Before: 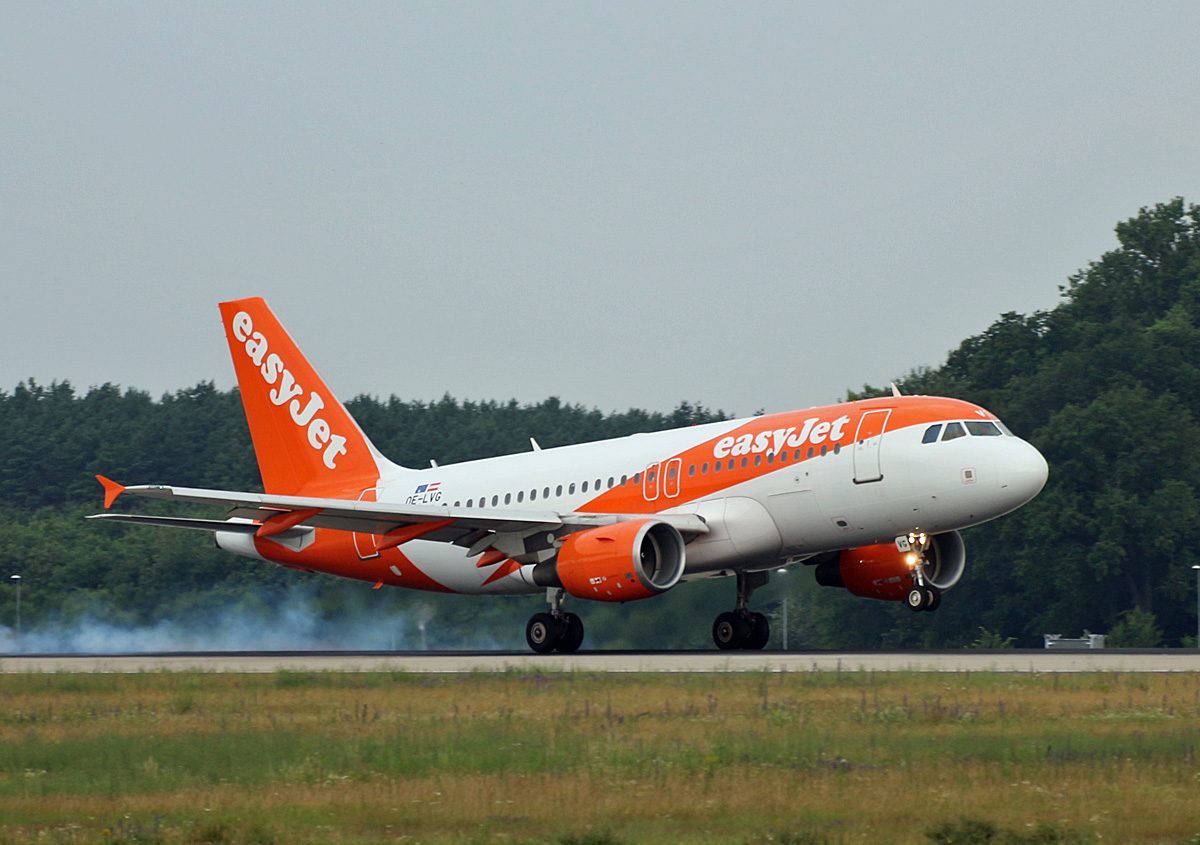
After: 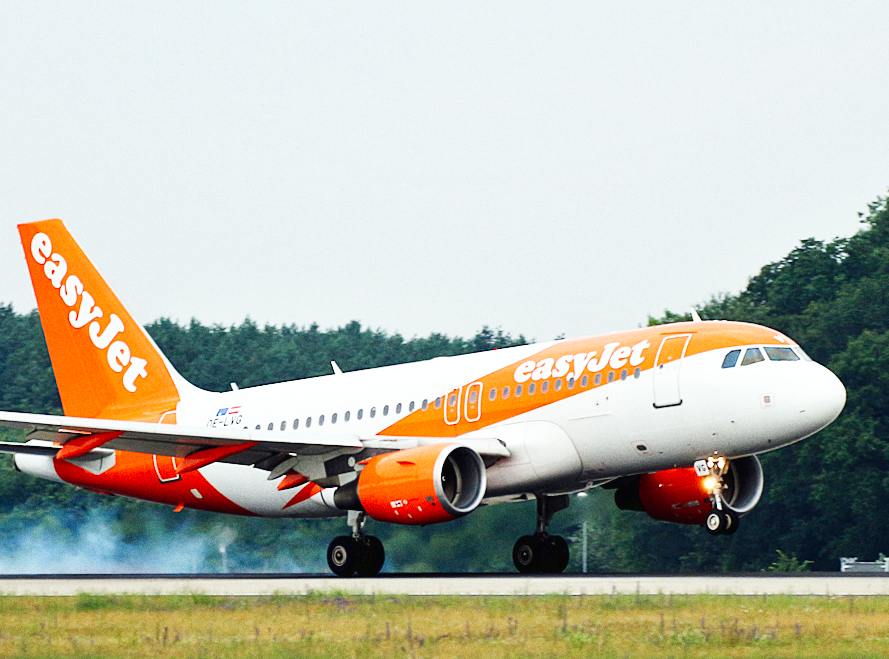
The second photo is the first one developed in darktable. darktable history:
rotate and perspective: rotation 0.174°, lens shift (vertical) 0.013, lens shift (horizontal) 0.019, shear 0.001, automatic cropping original format, crop left 0.007, crop right 0.991, crop top 0.016, crop bottom 0.997
base curve: curves: ch0 [(0, 0.003) (0.001, 0.002) (0.006, 0.004) (0.02, 0.022) (0.048, 0.086) (0.094, 0.234) (0.162, 0.431) (0.258, 0.629) (0.385, 0.8) (0.548, 0.918) (0.751, 0.988) (1, 1)], preserve colors none
crop: left 16.768%, top 8.653%, right 8.362%, bottom 12.485%
grain: on, module defaults
white balance: red 0.978, blue 0.999
